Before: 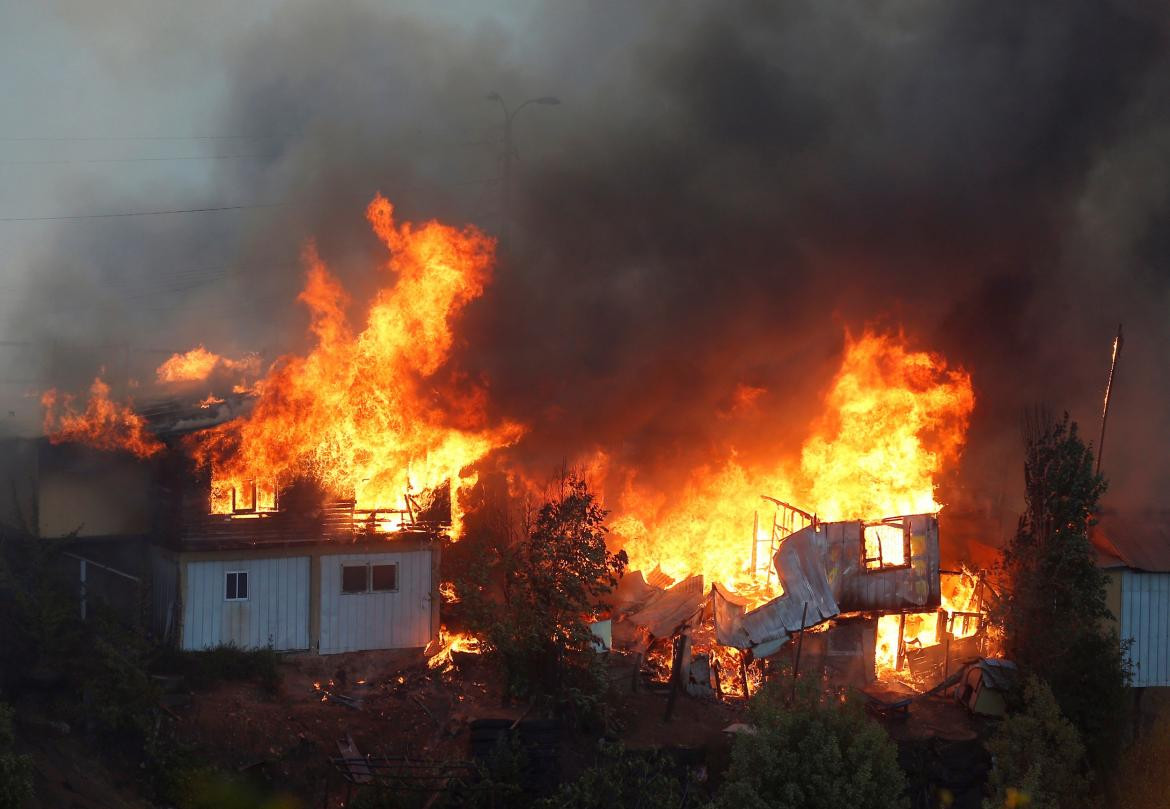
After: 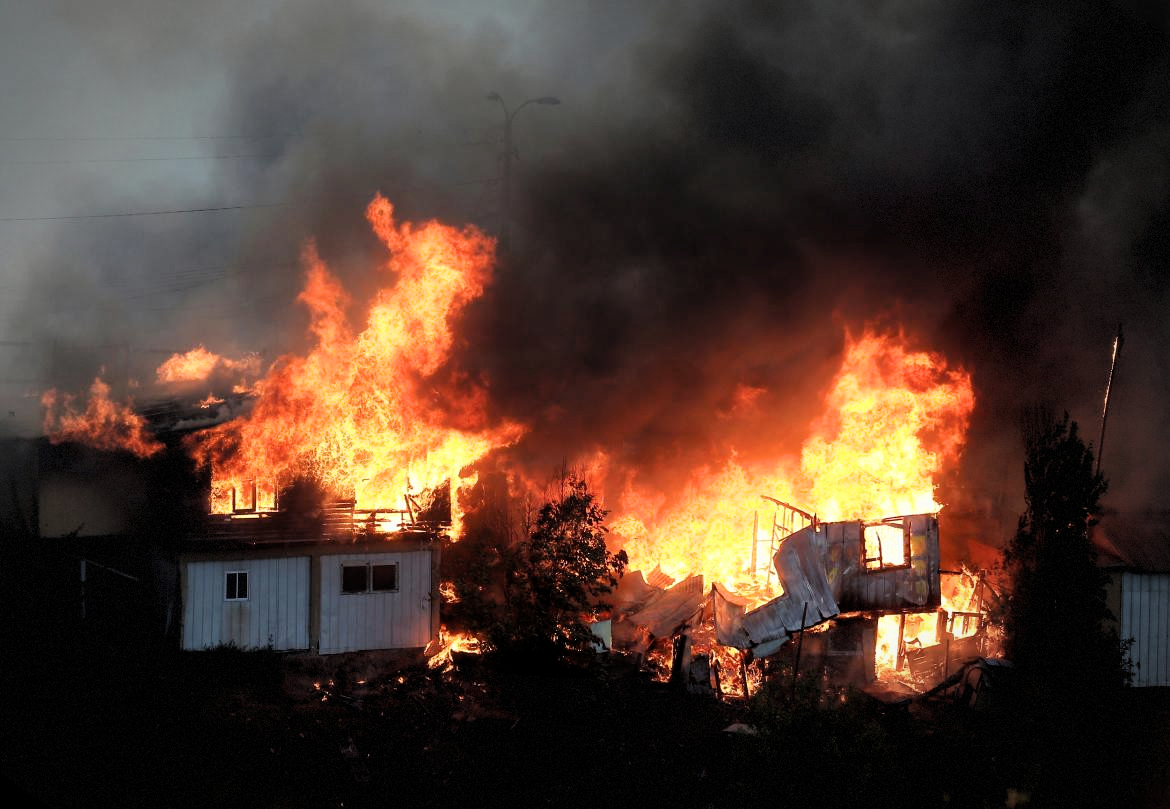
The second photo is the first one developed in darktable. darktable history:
filmic rgb: middle gray luminance 8.57%, black relative exposure -6.3 EV, white relative exposure 2.71 EV, target black luminance 0%, hardness 4.73, latitude 73.8%, contrast 1.331, shadows ↔ highlights balance 9.56%, color science v6 (2022)
vignetting: fall-off start 67.6%, fall-off radius 67.58%, automatic ratio true, dithering 8-bit output, unbound false
